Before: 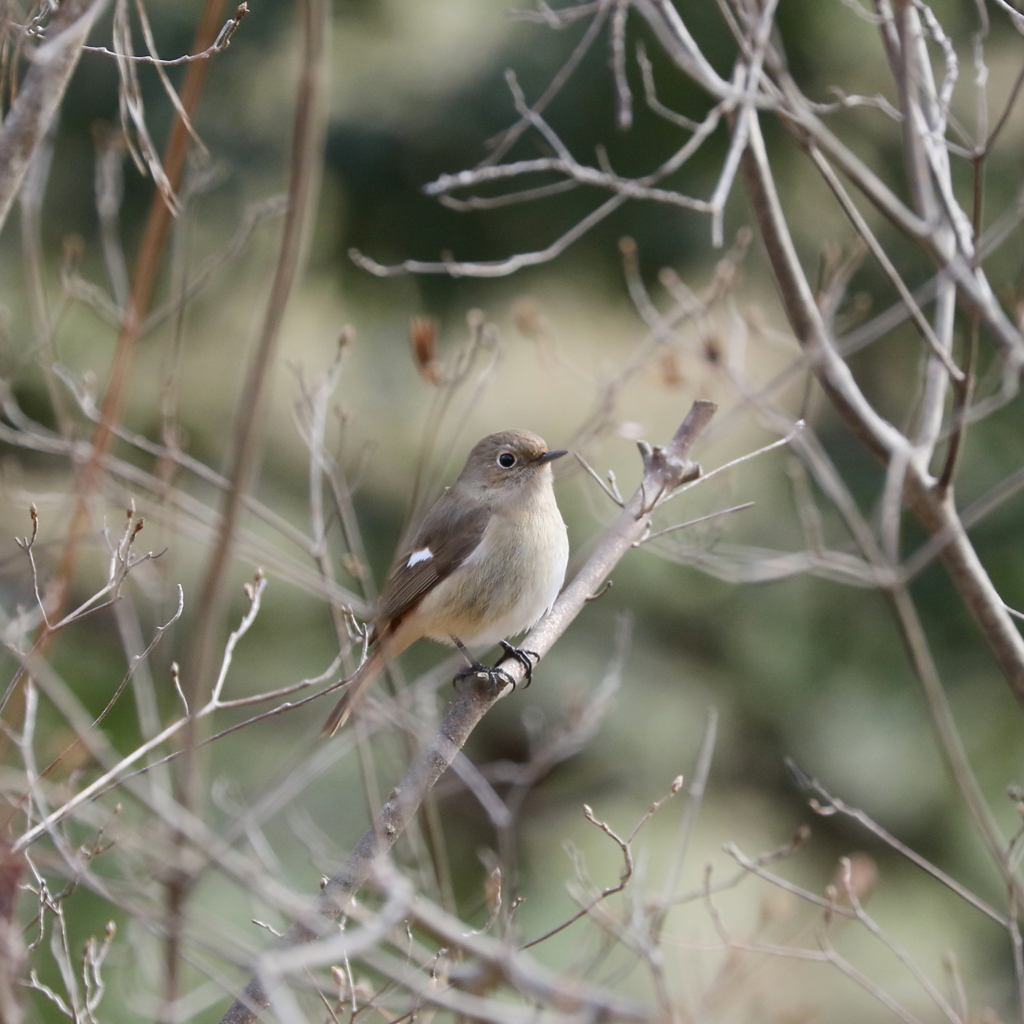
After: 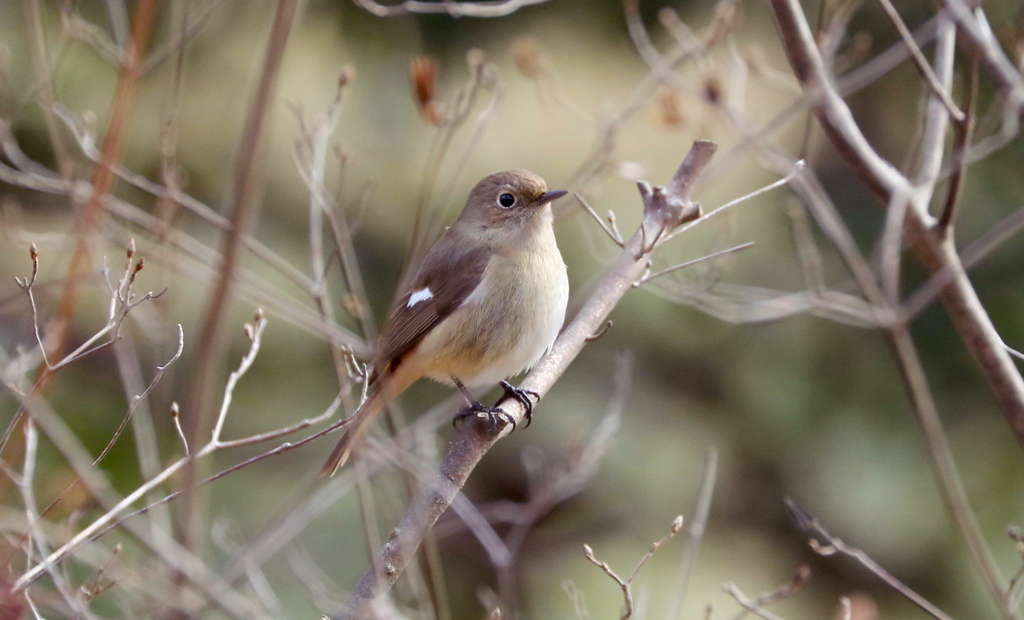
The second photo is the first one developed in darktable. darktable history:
crop and rotate: top 25.413%, bottom 13.951%
color balance rgb: shadows lift › chroma 6.419%, shadows lift › hue 303.44°, power › chroma 0.237%, power › hue 62.35°, global offset › luminance -0.505%, perceptual saturation grading › global saturation 29.558%, contrast 5.436%
